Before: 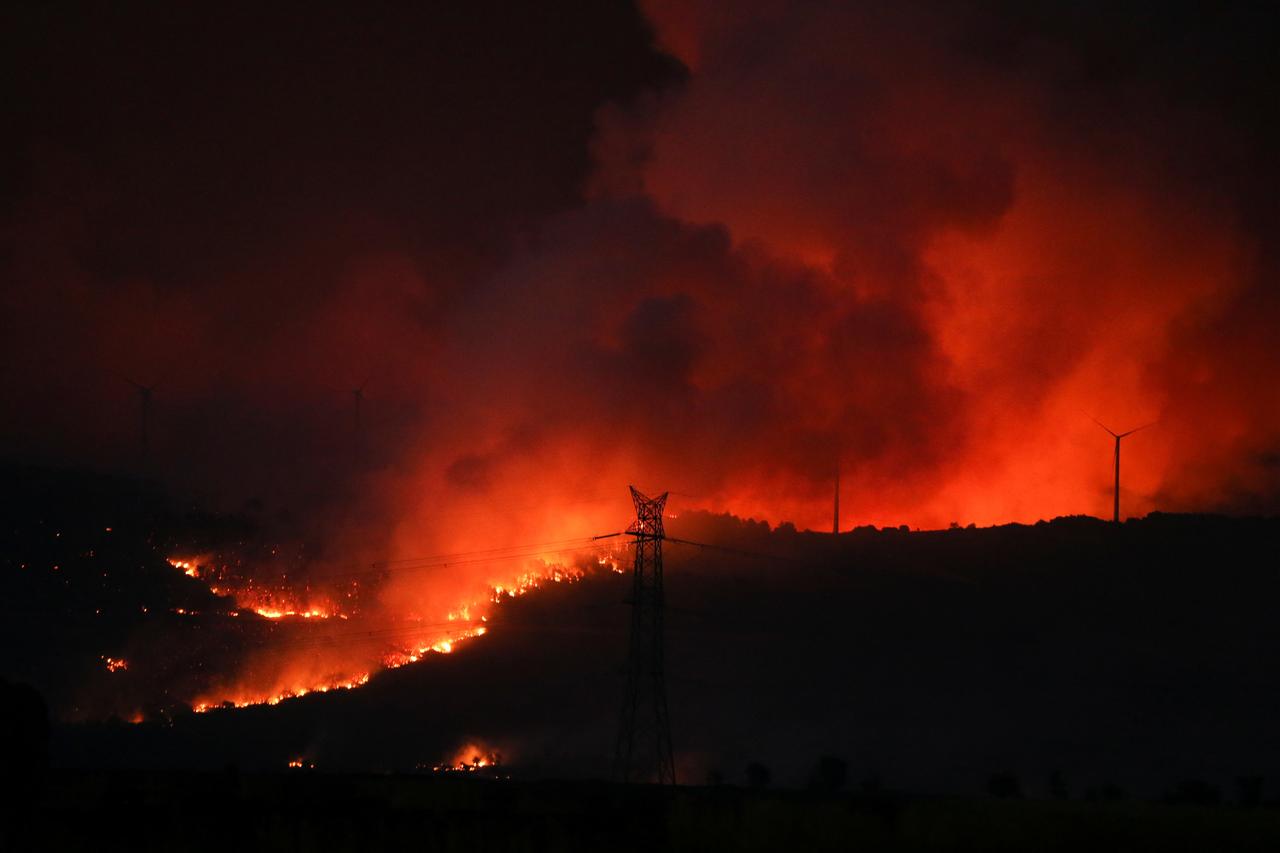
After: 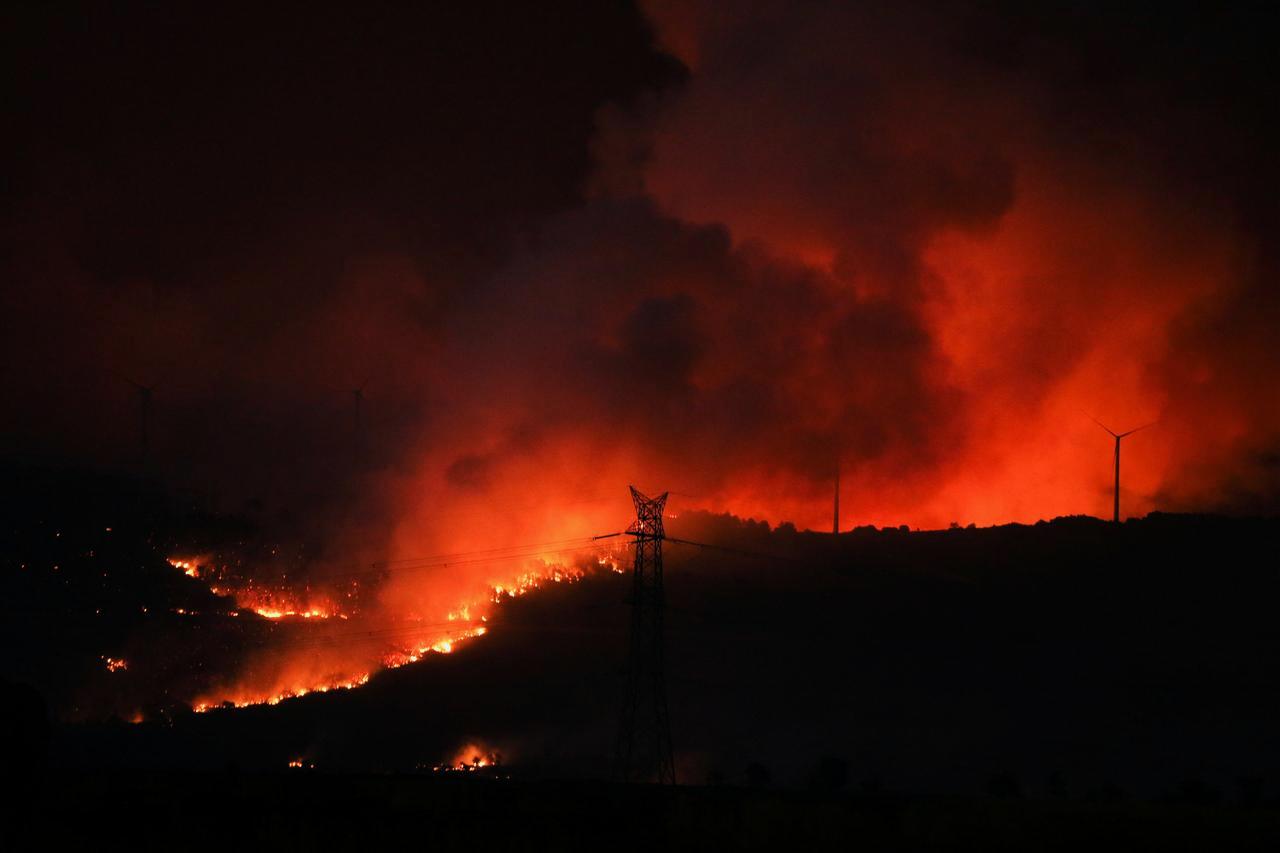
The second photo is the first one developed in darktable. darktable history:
tone curve: curves: ch0 [(0, 0) (0.058, 0.037) (0.214, 0.183) (0.304, 0.288) (0.561, 0.554) (0.687, 0.677) (0.768, 0.768) (0.858, 0.861) (0.987, 0.945)]; ch1 [(0, 0) (0.172, 0.123) (0.312, 0.296) (0.432, 0.448) (0.471, 0.469) (0.502, 0.5) (0.521, 0.505) (0.565, 0.569) (0.663, 0.663) (0.703, 0.721) (0.857, 0.917) (1, 1)]; ch2 [(0, 0) (0.411, 0.424) (0.485, 0.497) (0.502, 0.5) (0.517, 0.511) (0.556, 0.551) (0.626, 0.594) (0.709, 0.661) (1, 1)], color space Lab, linked channels, preserve colors none
